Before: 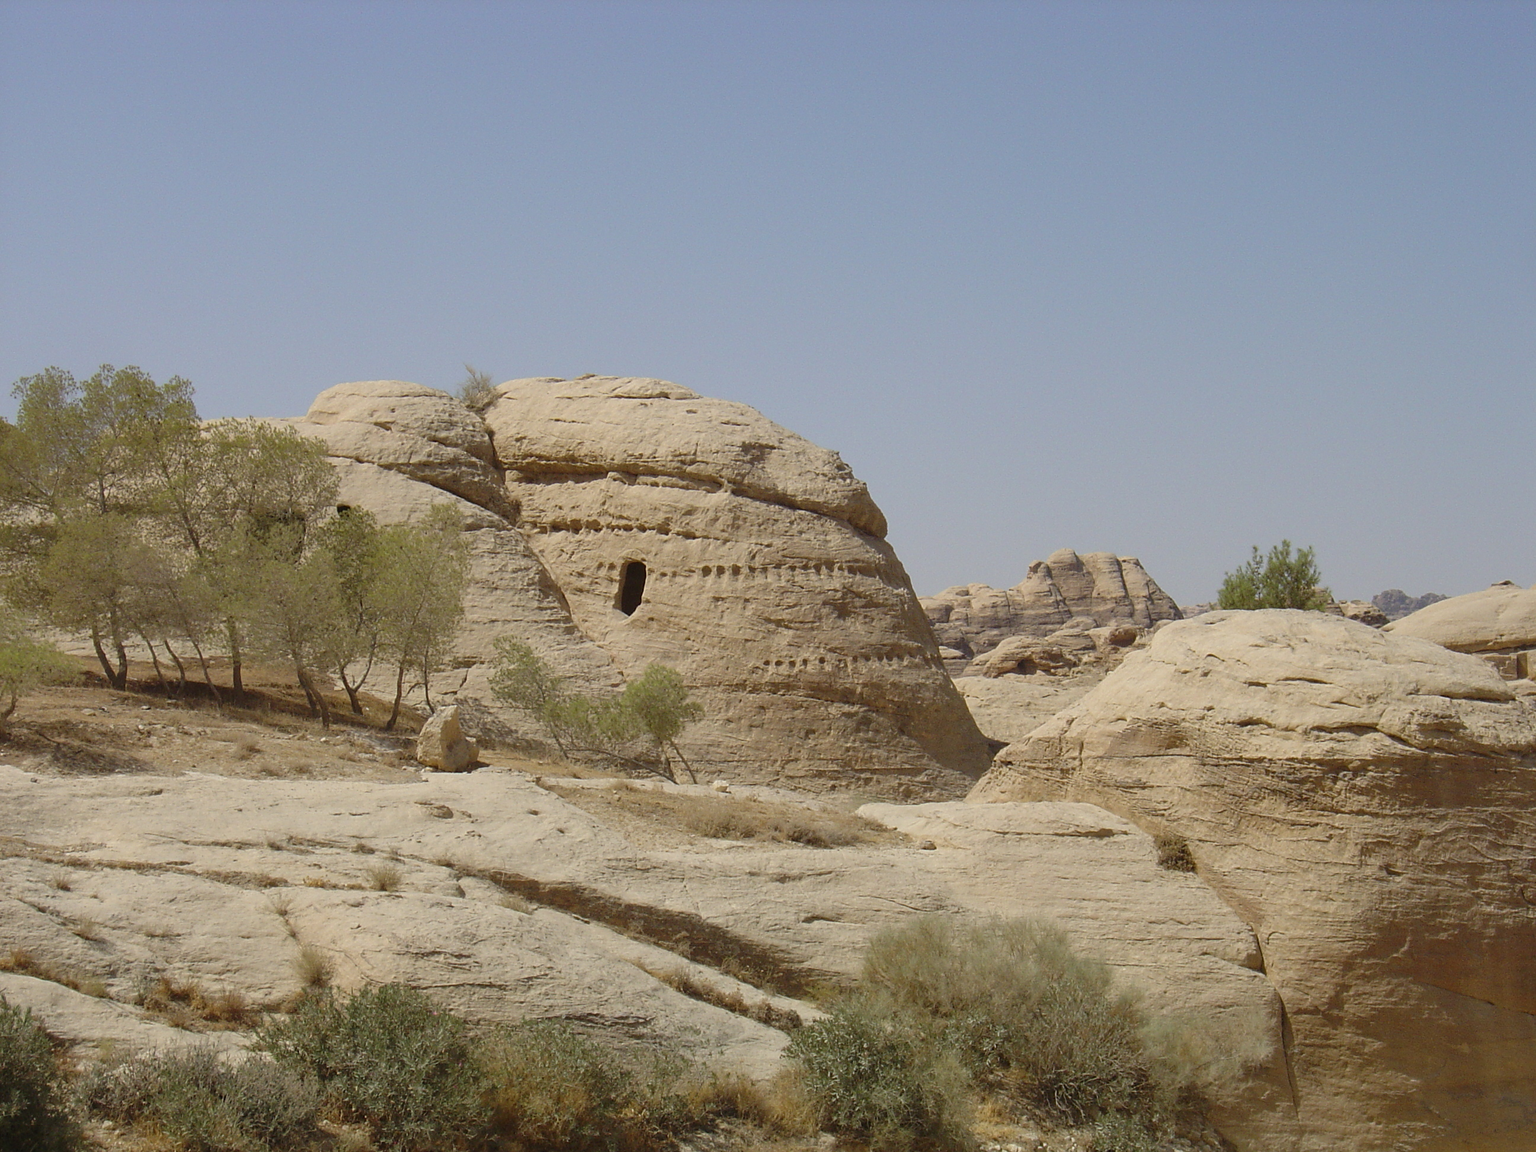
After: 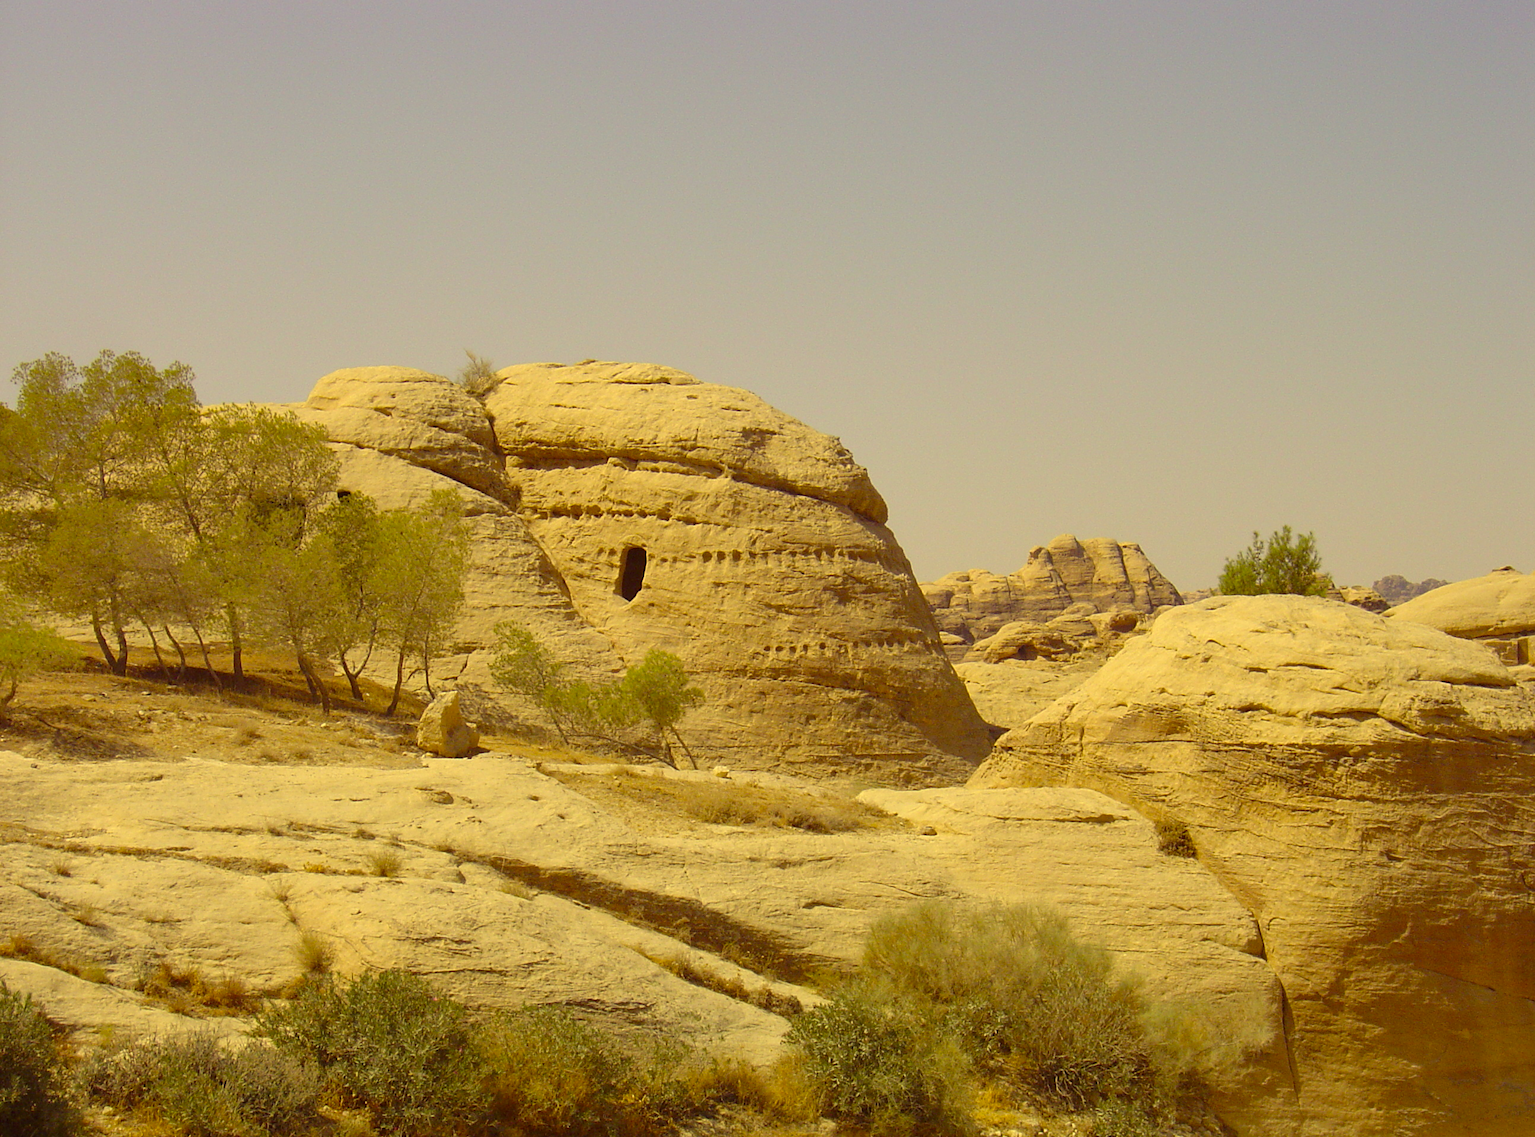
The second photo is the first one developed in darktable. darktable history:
crop: top 1.314%, right 0.004%
color balance rgb: perceptual saturation grading › global saturation 30.881%, global vibrance 9.327%
color correction: highlights a* -0.337, highlights b* 39.96, shadows a* 9.39, shadows b* -0.876
exposure: black level correction 0.002, exposure 0.298 EV, compensate exposure bias true, compensate highlight preservation false
